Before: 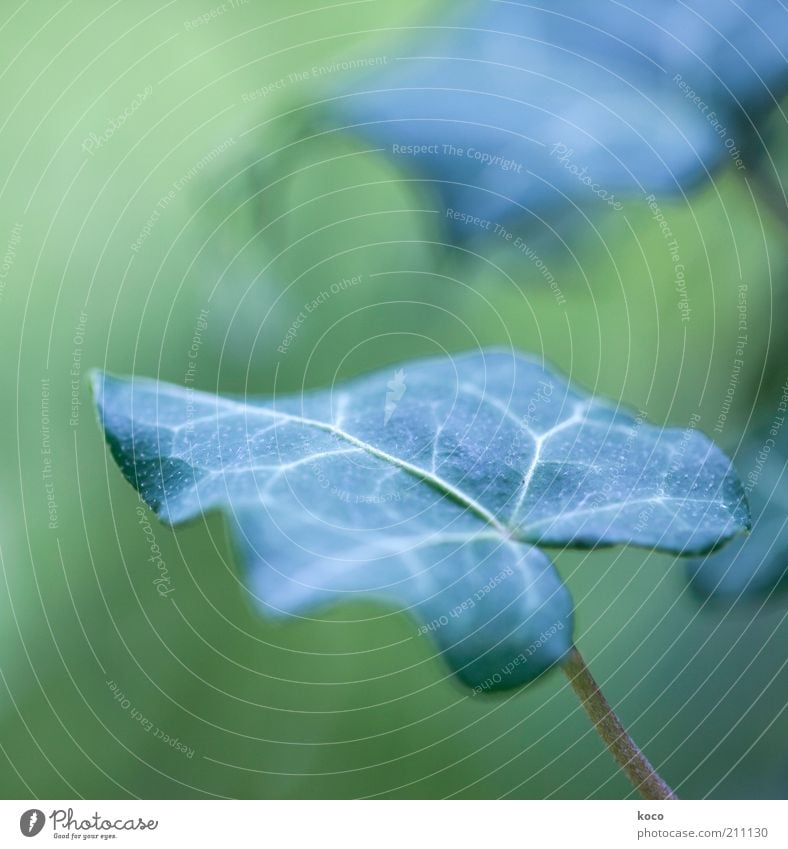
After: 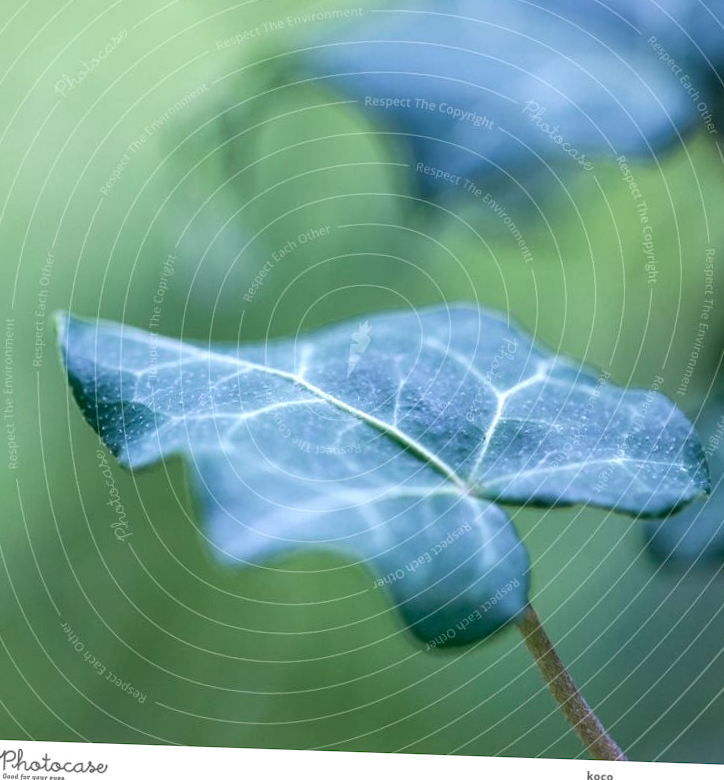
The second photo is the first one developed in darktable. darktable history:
crop and rotate: angle -1.96°, left 3.097%, top 4.154%, right 1.586%, bottom 0.529%
local contrast: detail 130%
